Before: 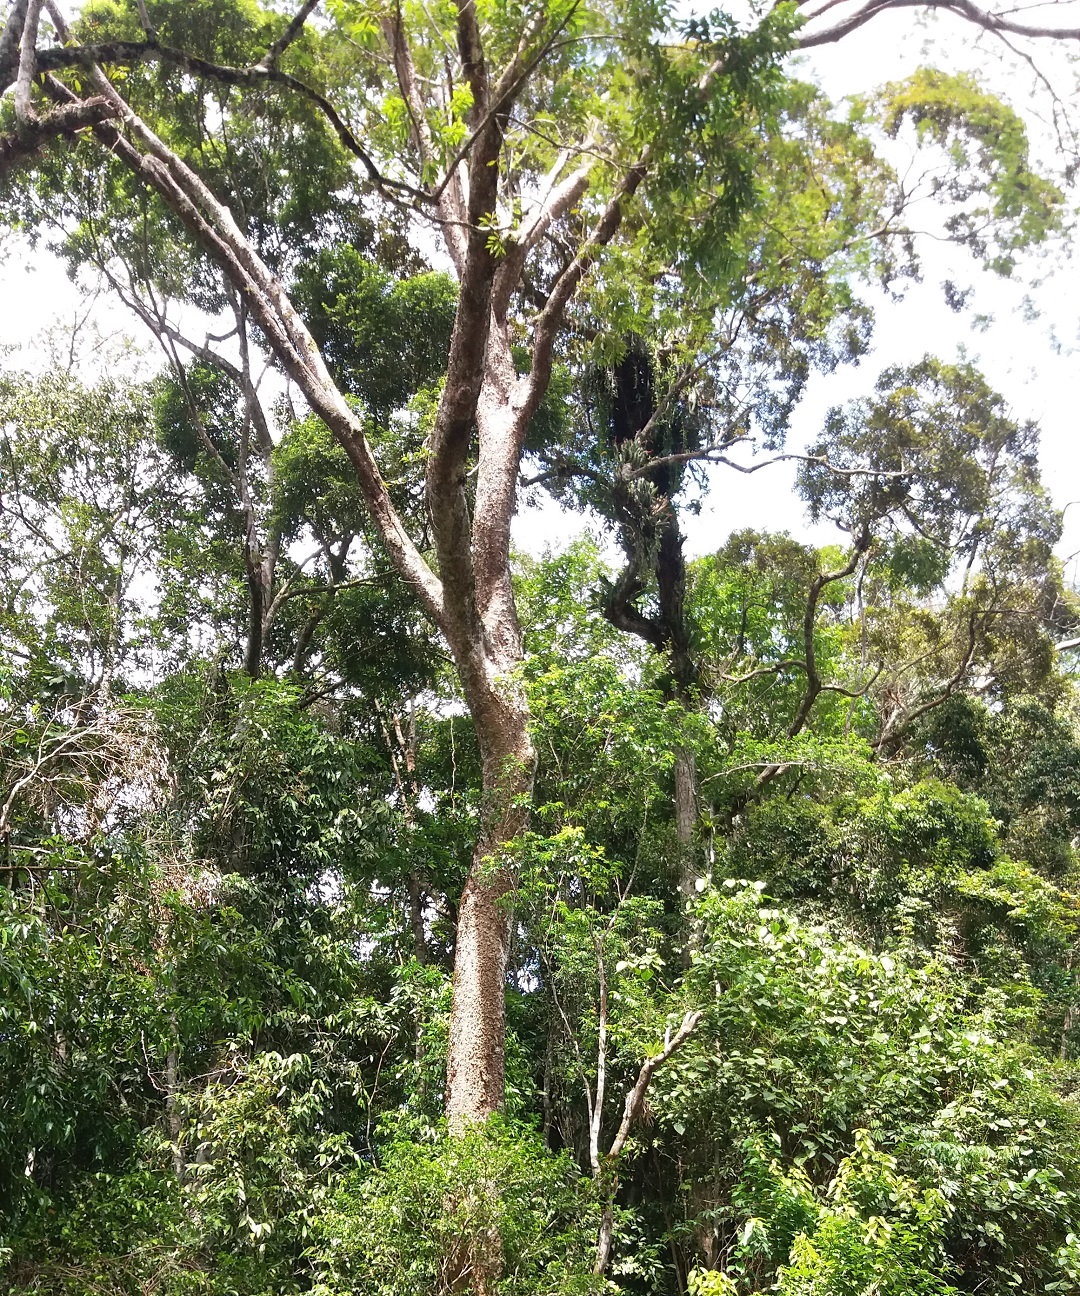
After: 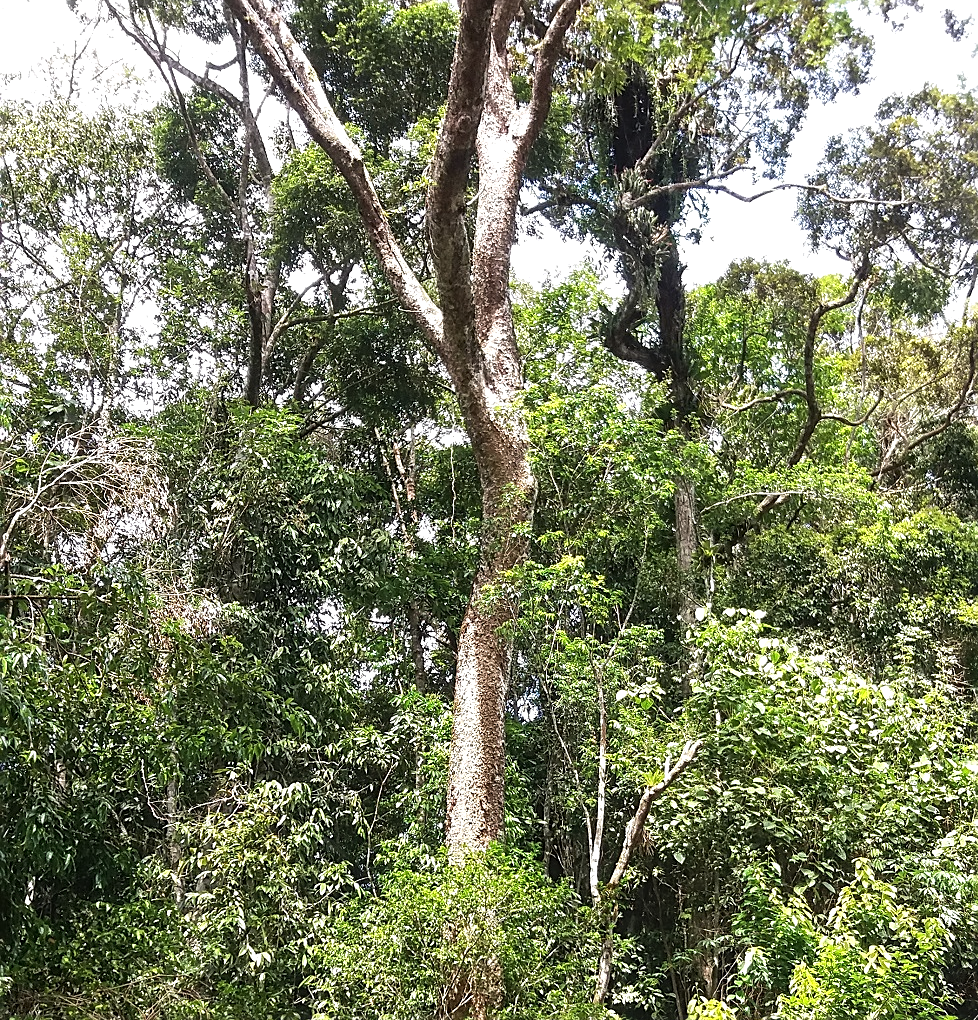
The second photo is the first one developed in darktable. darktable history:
tone equalizer: -8 EV -0.417 EV, -7 EV -0.389 EV, -6 EV -0.333 EV, -5 EV -0.222 EV, -3 EV 0.222 EV, -2 EV 0.333 EV, -1 EV 0.389 EV, +0 EV 0.417 EV, edges refinement/feathering 500, mask exposure compensation -1.57 EV, preserve details no
crop: top 20.916%, right 9.437%, bottom 0.316%
local contrast: on, module defaults
sharpen: on, module defaults
